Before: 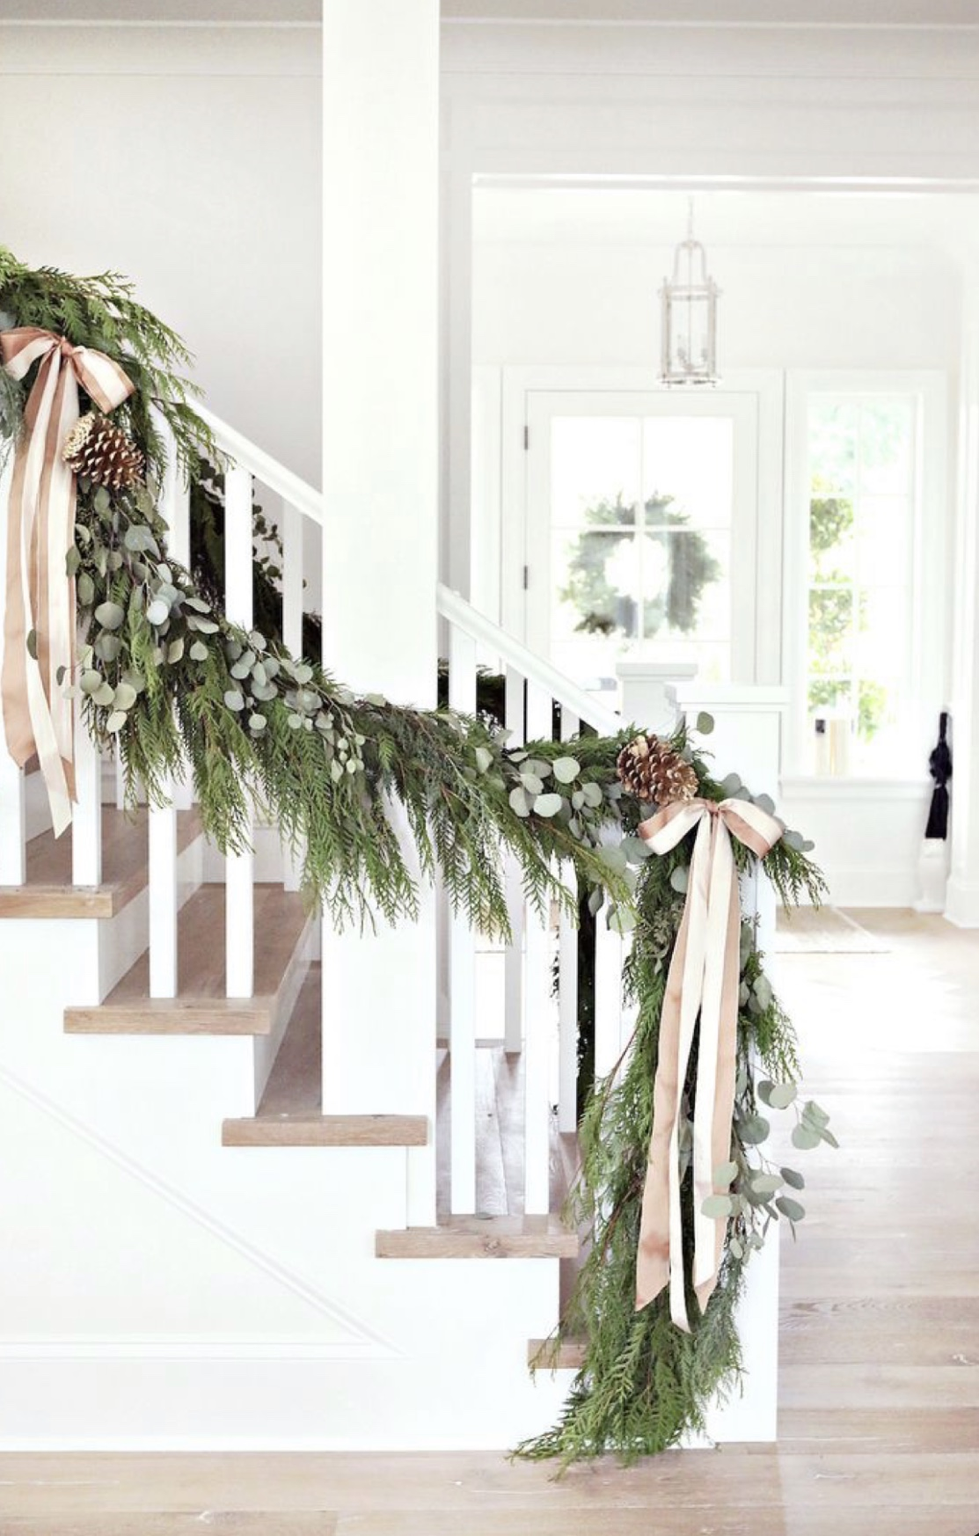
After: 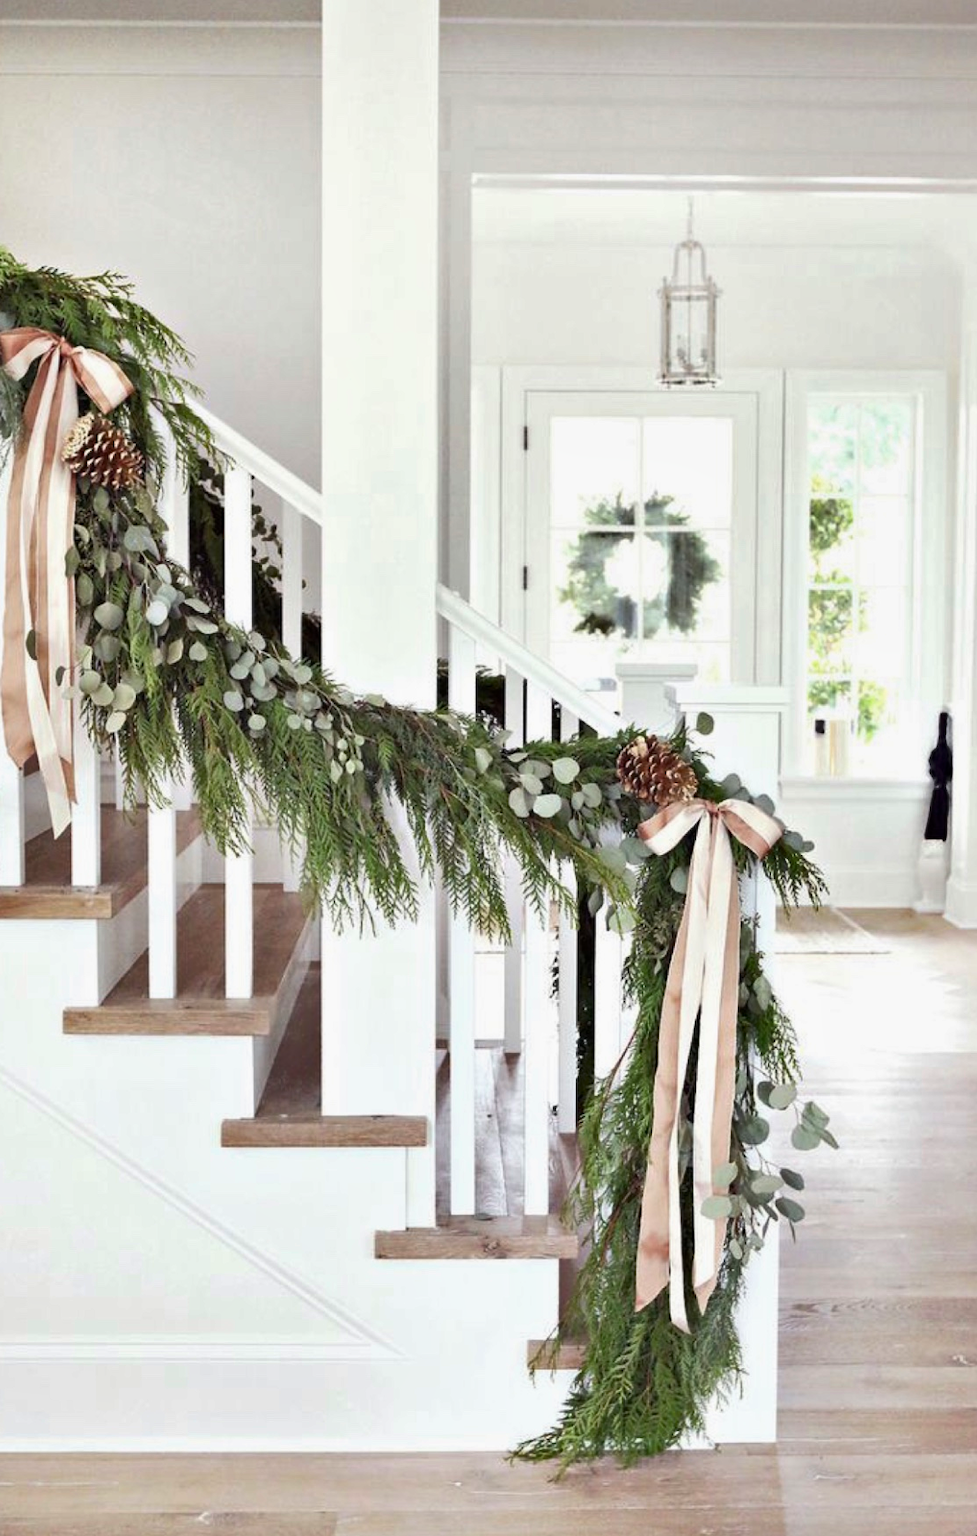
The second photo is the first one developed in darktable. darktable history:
shadows and highlights: shadows 43.71, white point adjustment -1.46, soften with gaussian
crop and rotate: left 0.126%
